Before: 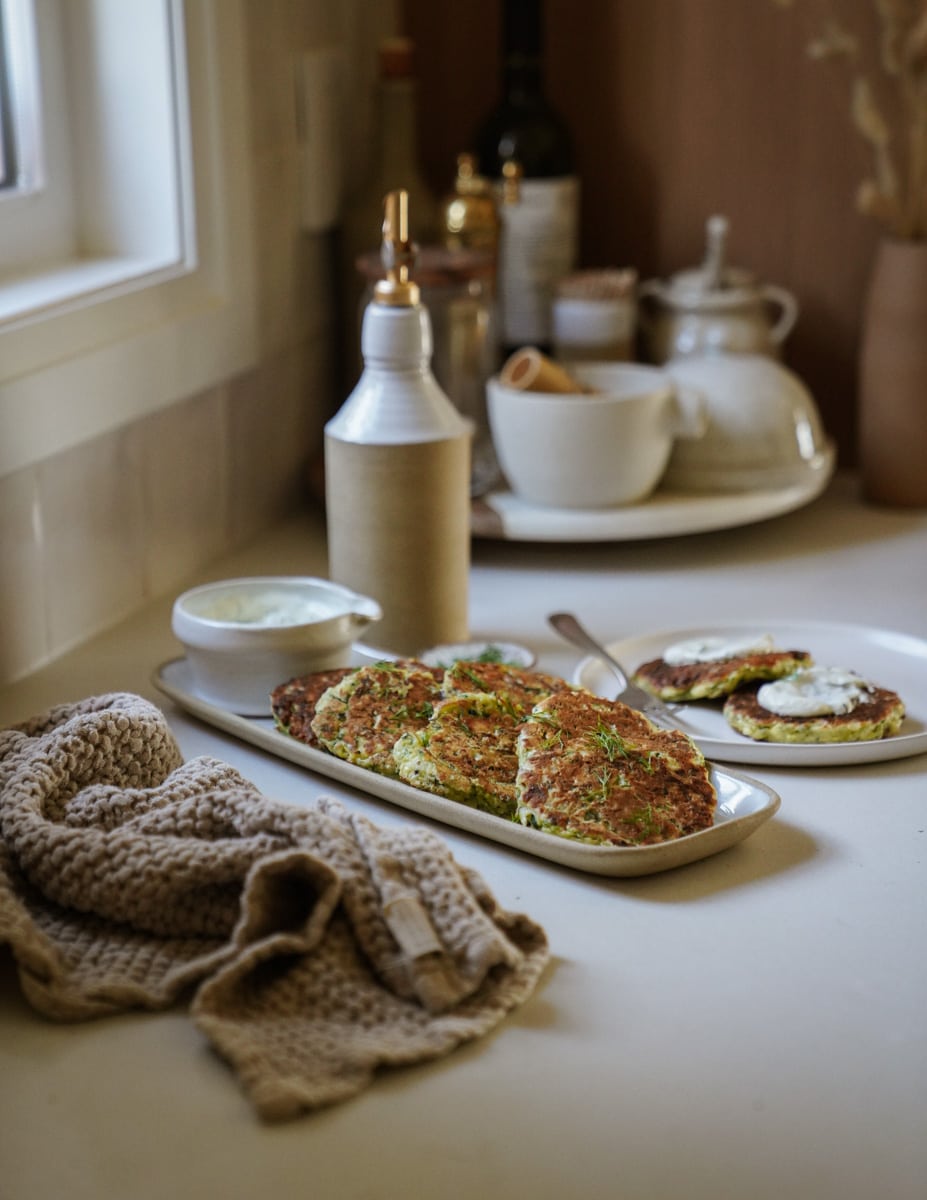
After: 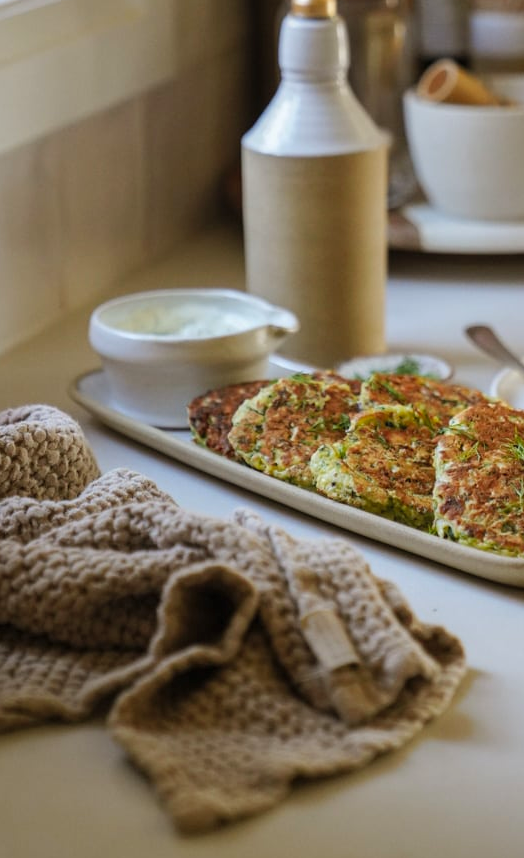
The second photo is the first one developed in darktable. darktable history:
crop: left 9.058%, top 24.062%, right 34.41%, bottom 4.412%
contrast brightness saturation: contrast 0.031, brightness 0.058, saturation 0.133
